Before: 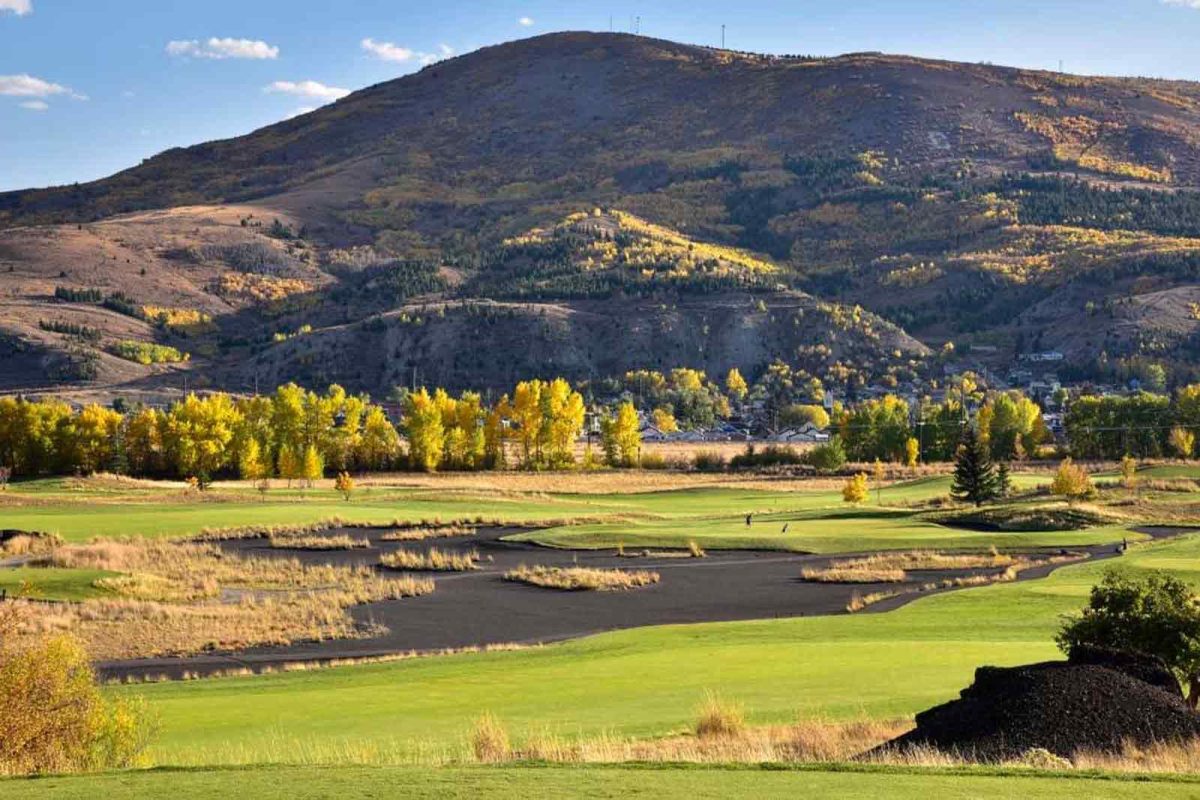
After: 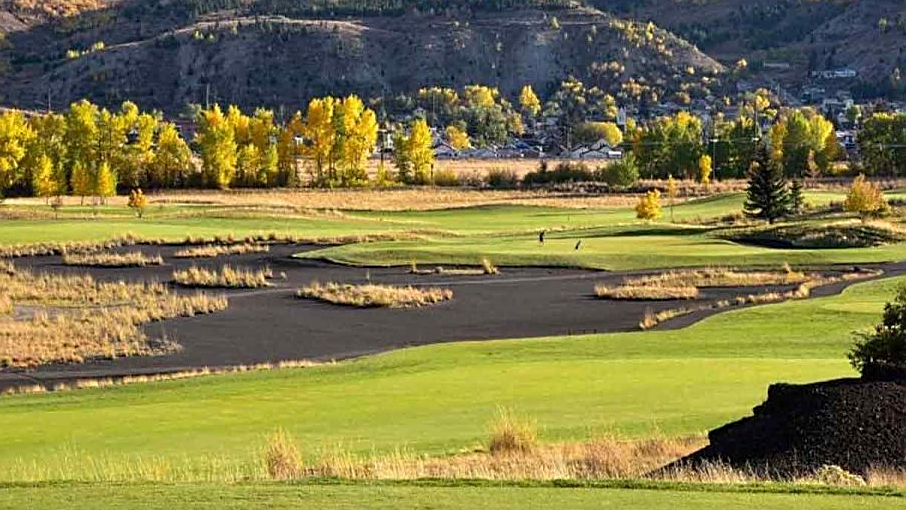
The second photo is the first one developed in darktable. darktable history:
crop and rotate: left 17.323%, top 35.414%, right 7.098%, bottom 0.821%
sharpen: on, module defaults
